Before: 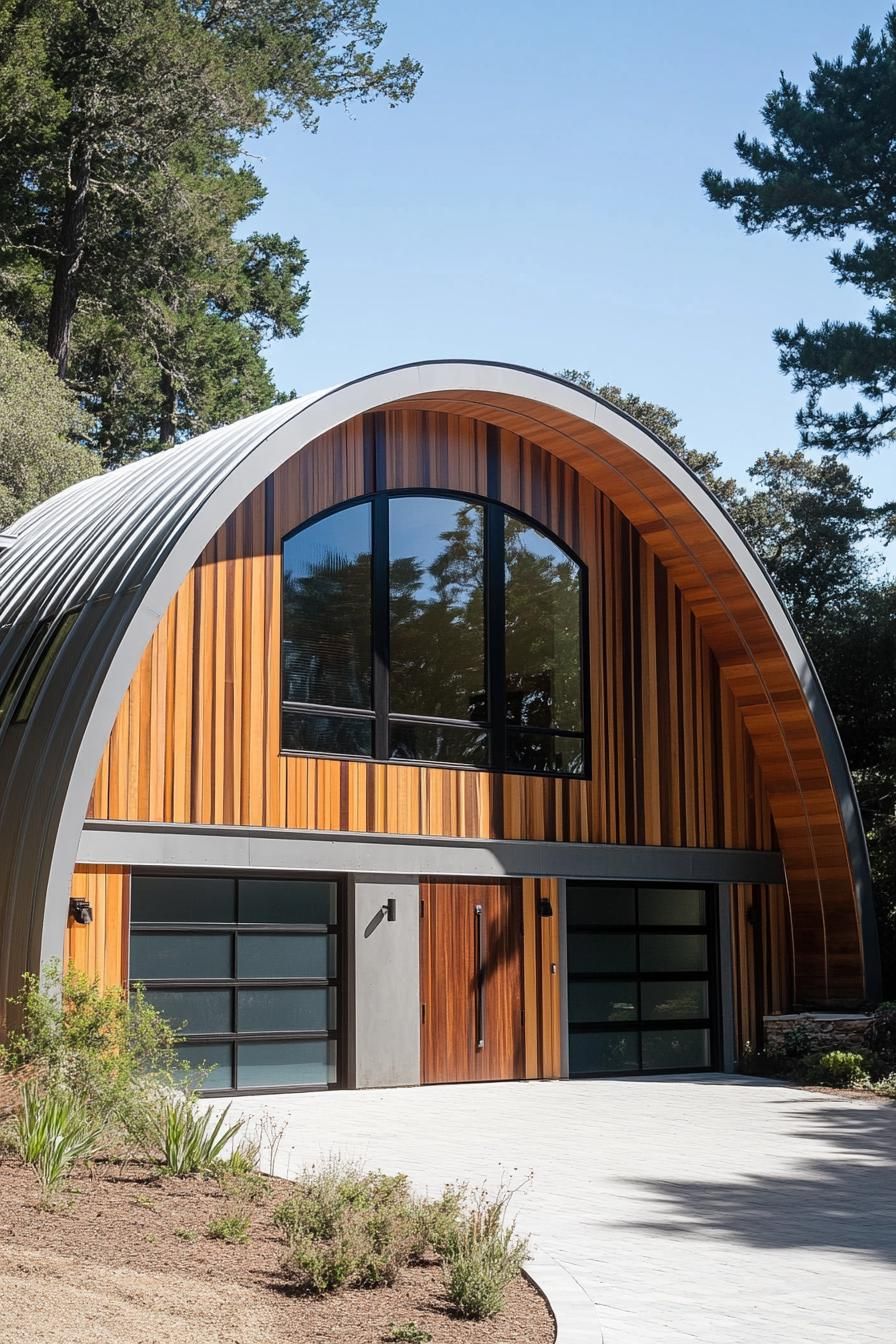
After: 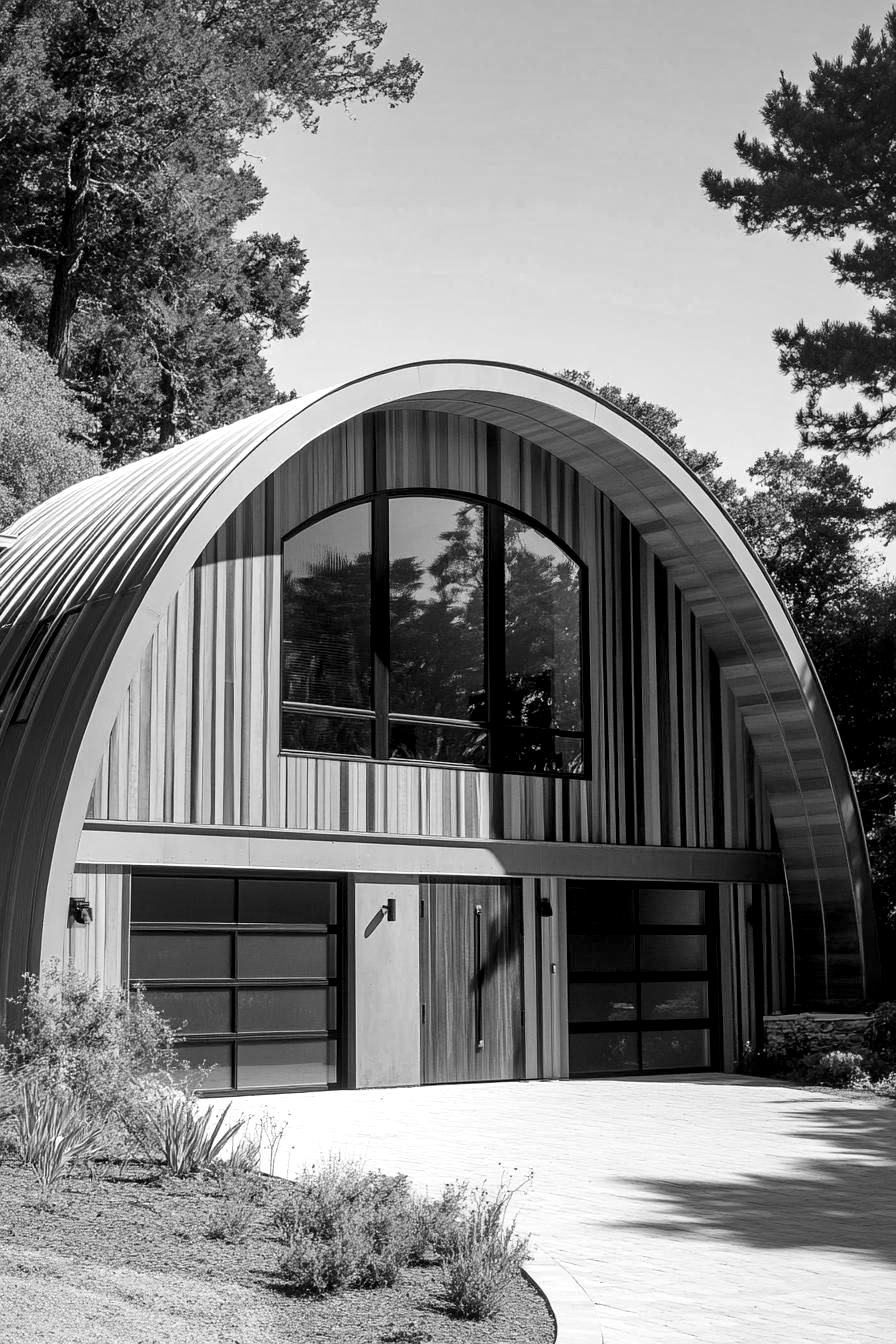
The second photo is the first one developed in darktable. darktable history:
contrast brightness saturation: saturation -0.05
monochrome: on, module defaults
local contrast: mode bilateral grid, contrast 100, coarseness 100, detail 165%, midtone range 0.2
